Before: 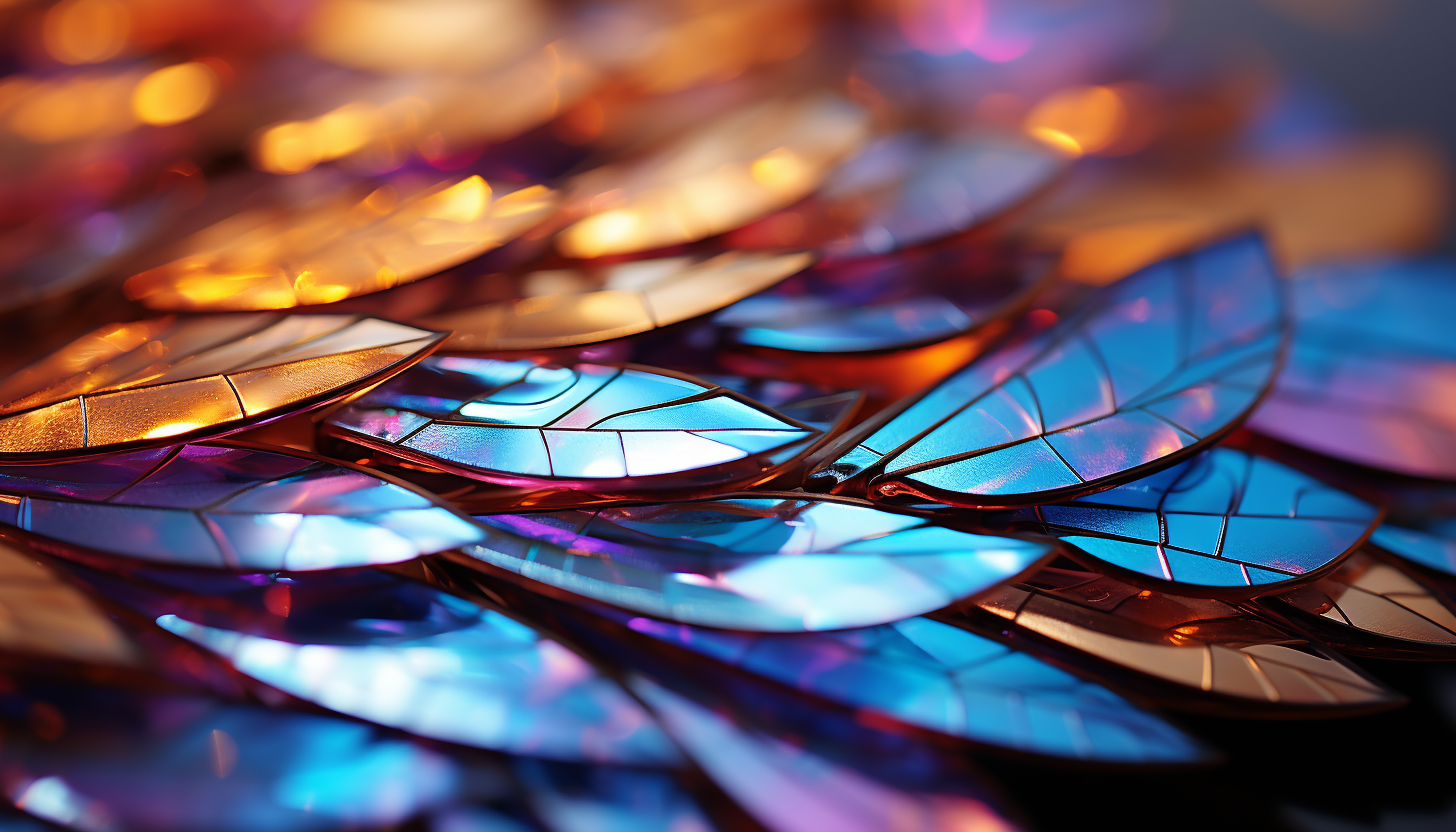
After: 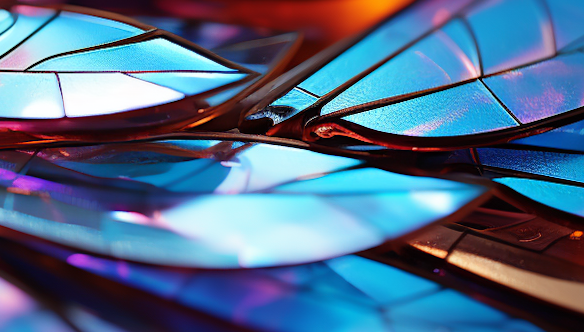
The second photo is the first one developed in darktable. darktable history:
rotate and perspective: rotation 0.074°, lens shift (vertical) 0.096, lens shift (horizontal) -0.041, crop left 0.043, crop right 0.952, crop top 0.024, crop bottom 0.979
crop: left 37.221%, top 45.169%, right 20.63%, bottom 13.777%
